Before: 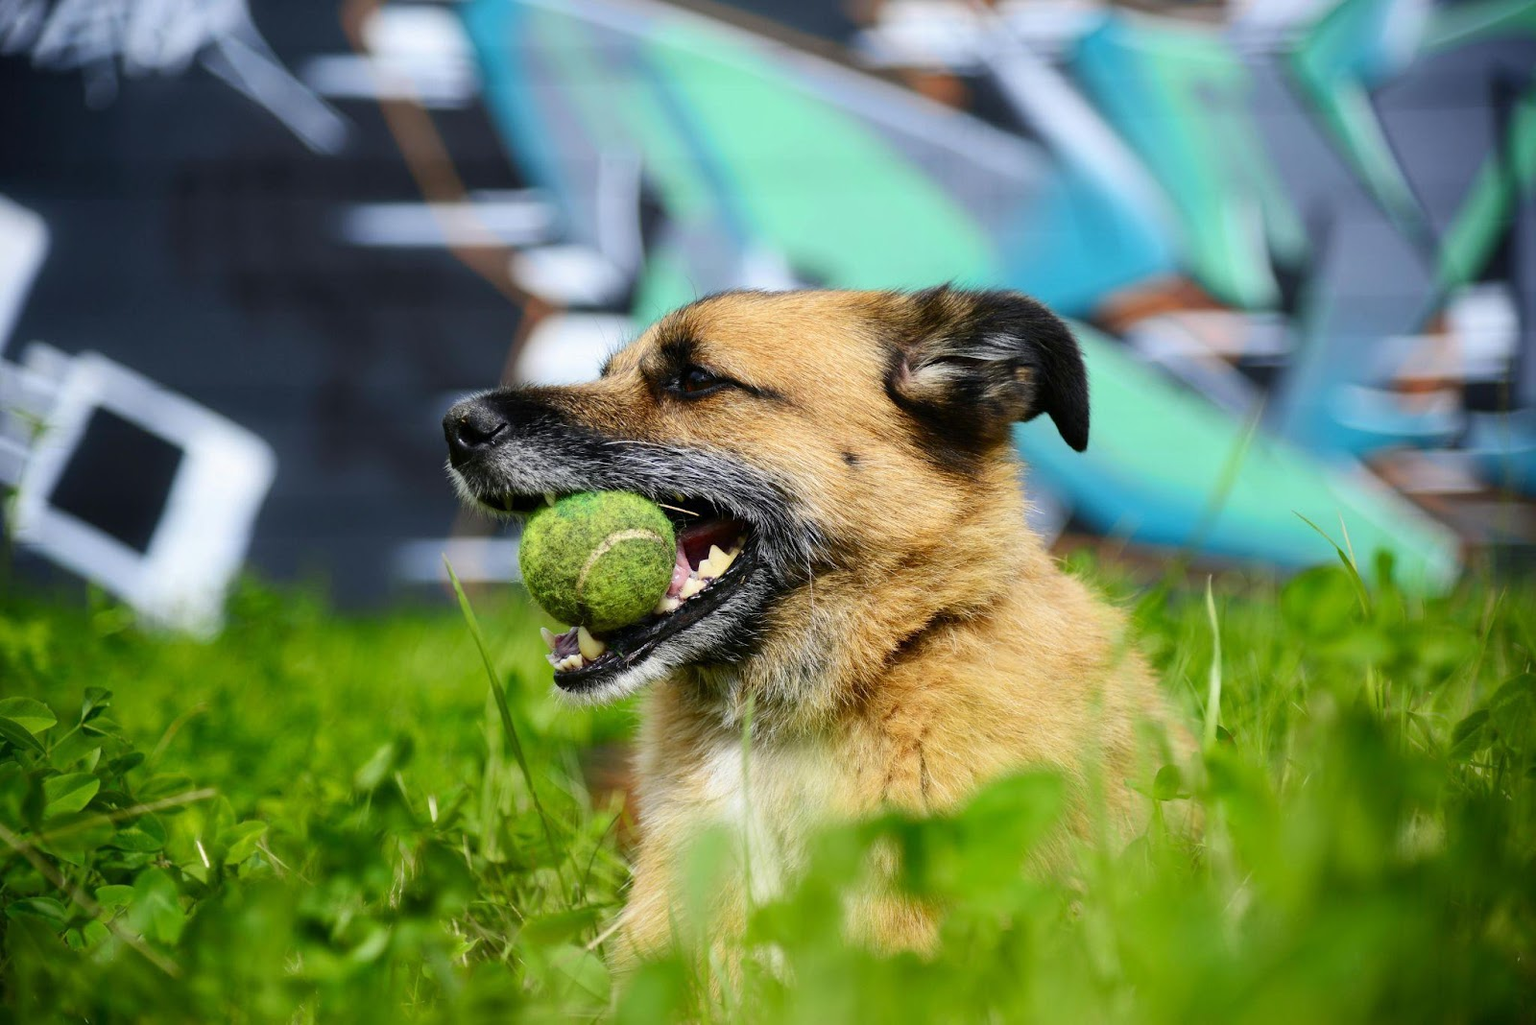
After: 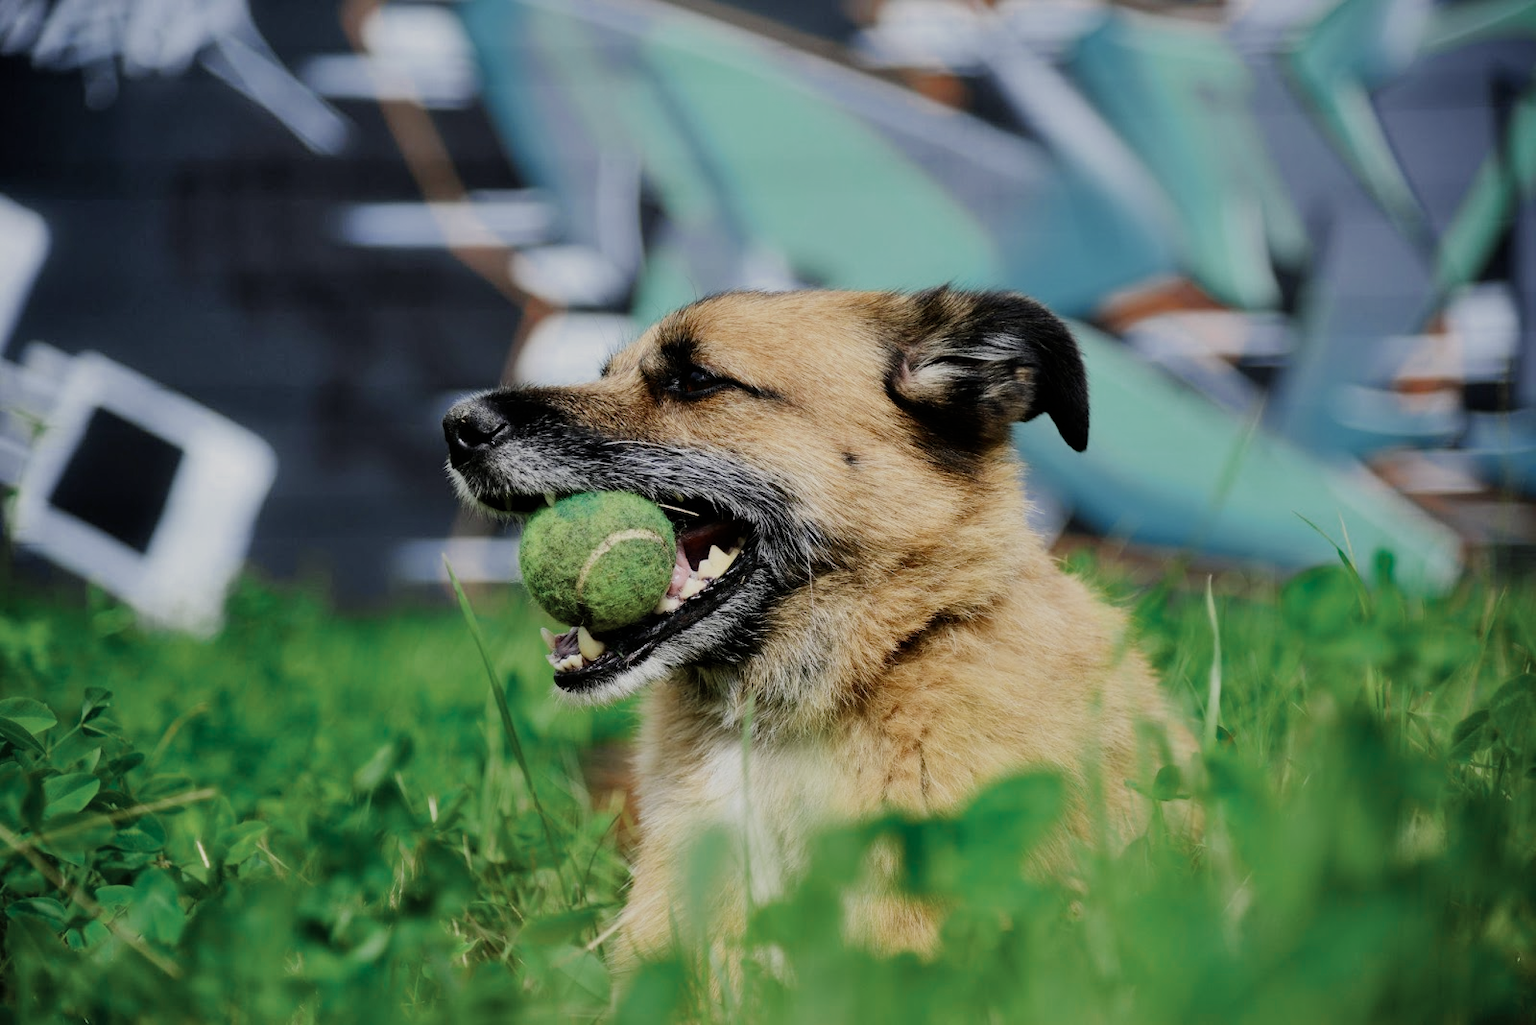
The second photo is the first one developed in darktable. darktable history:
filmic rgb: black relative exposure -7.65 EV, white relative exposure 4.56 EV, hardness 3.61
contrast brightness saturation: contrast 0.05
color zones: curves: ch0 [(0, 0.5) (0.125, 0.4) (0.25, 0.5) (0.375, 0.4) (0.5, 0.4) (0.625, 0.35) (0.75, 0.35) (0.875, 0.5)]; ch1 [(0, 0.35) (0.125, 0.45) (0.25, 0.35) (0.375, 0.35) (0.5, 0.35) (0.625, 0.35) (0.75, 0.45) (0.875, 0.35)]; ch2 [(0, 0.6) (0.125, 0.5) (0.25, 0.5) (0.375, 0.6) (0.5, 0.6) (0.625, 0.5) (0.75, 0.5) (0.875, 0.5)]
shadows and highlights: shadows color adjustment 97.66%, soften with gaussian
